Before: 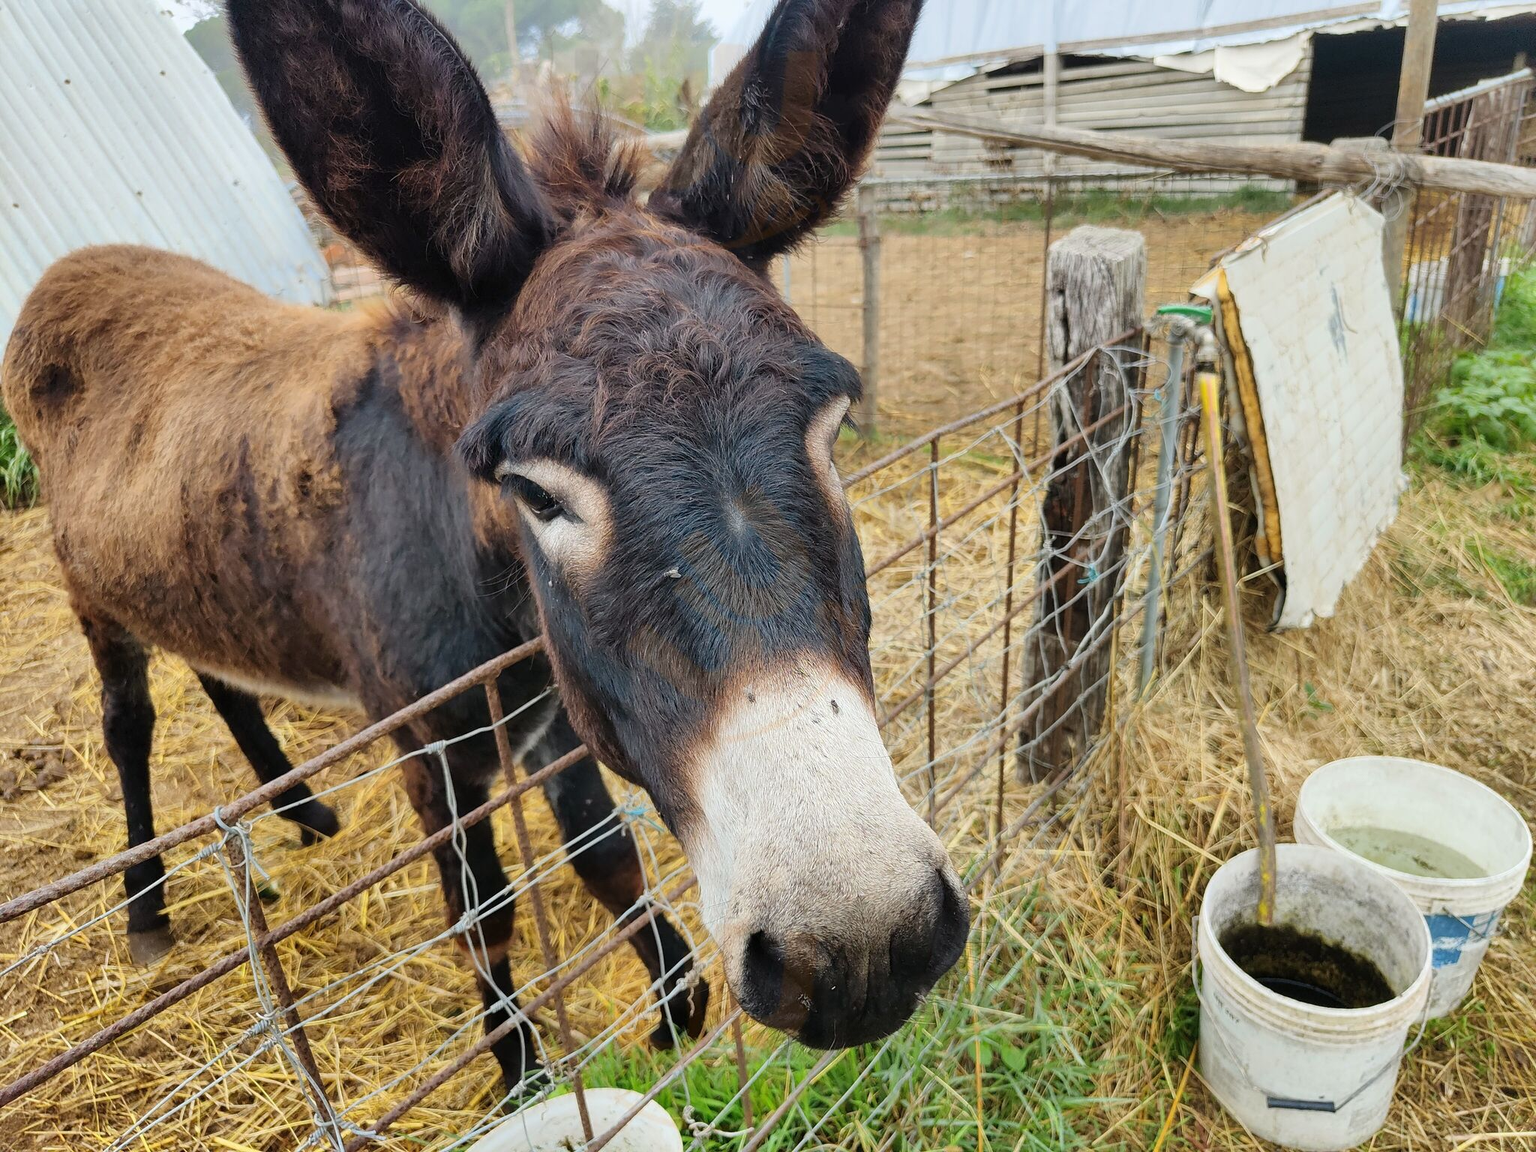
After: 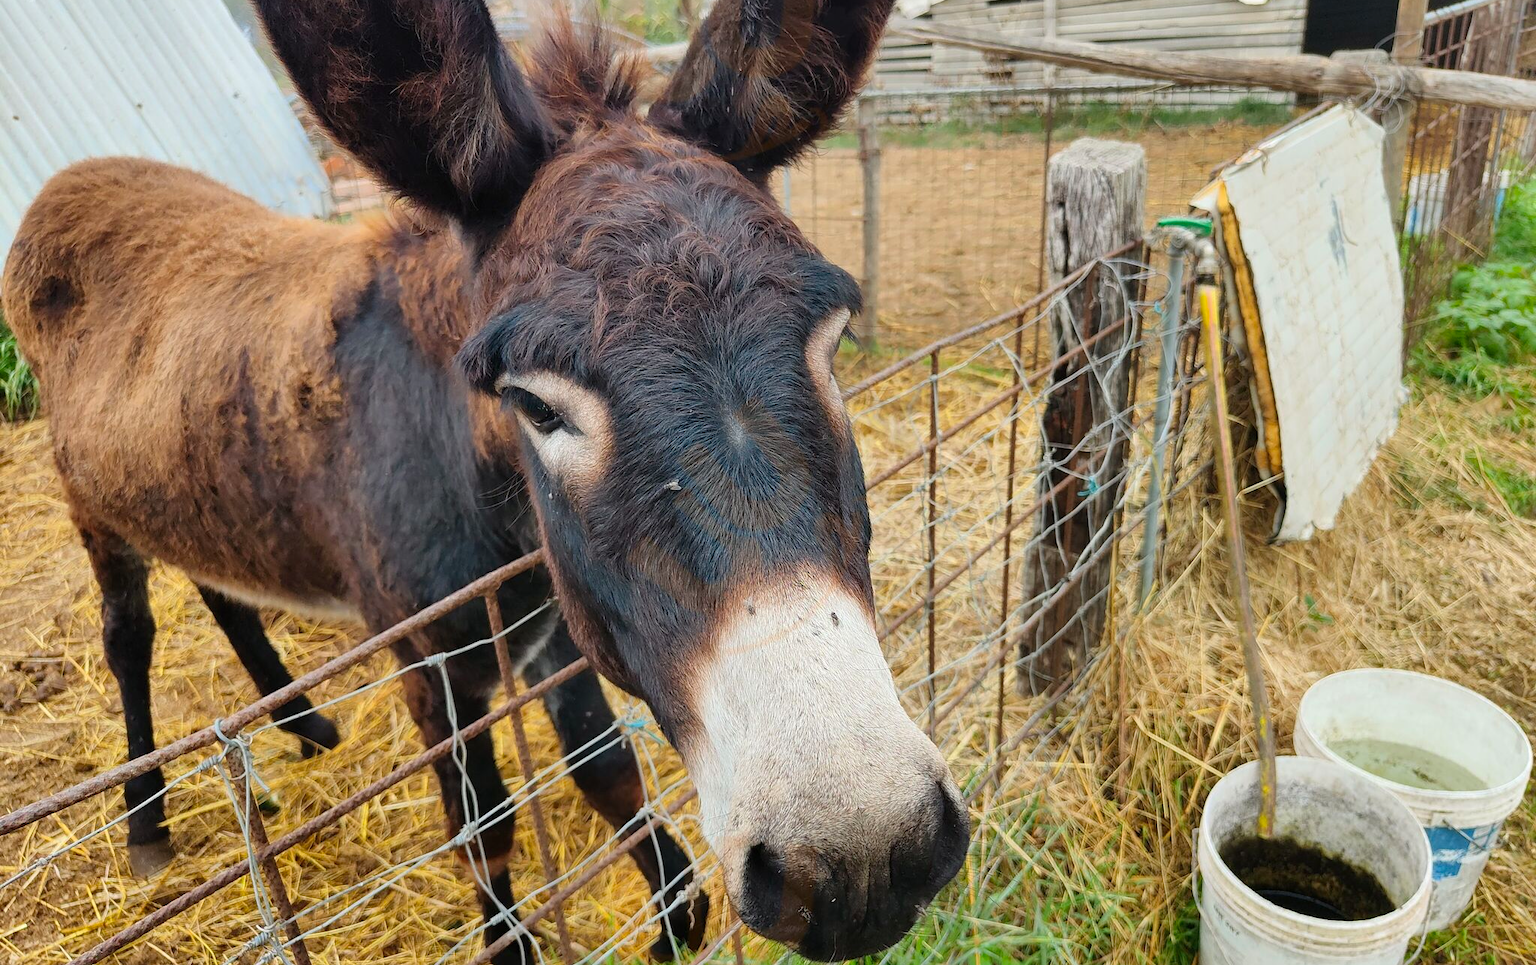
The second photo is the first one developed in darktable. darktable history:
crop: top 7.625%, bottom 8.027%
tone equalizer: on, module defaults
